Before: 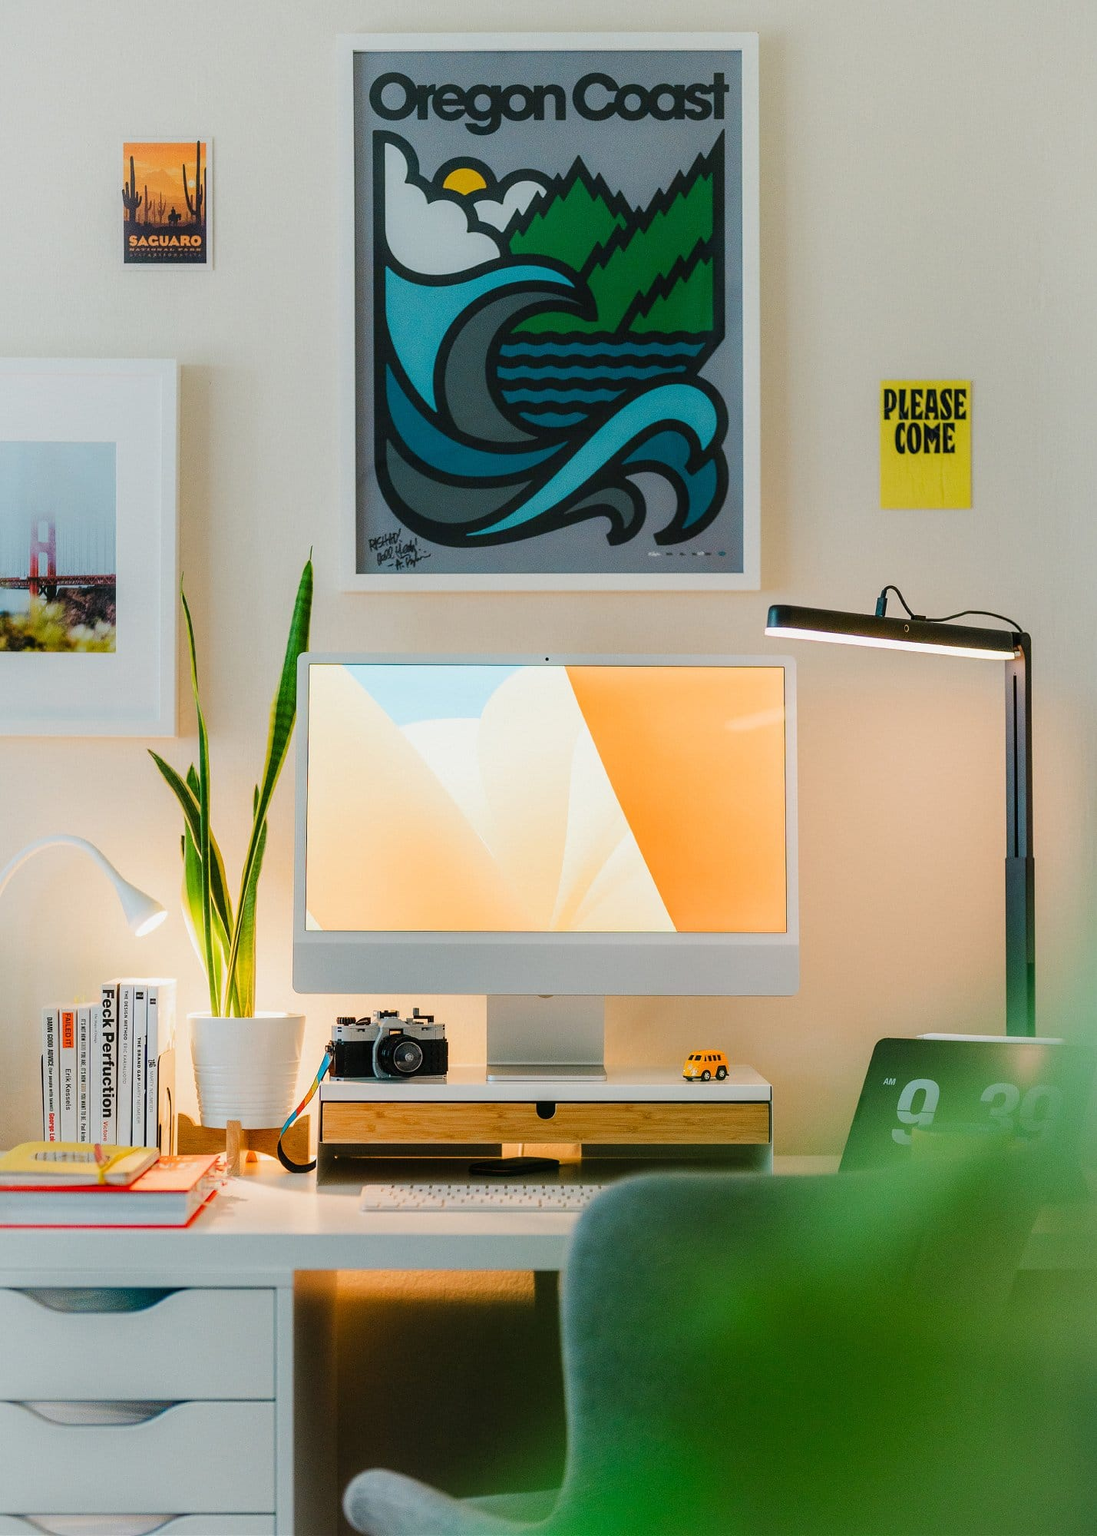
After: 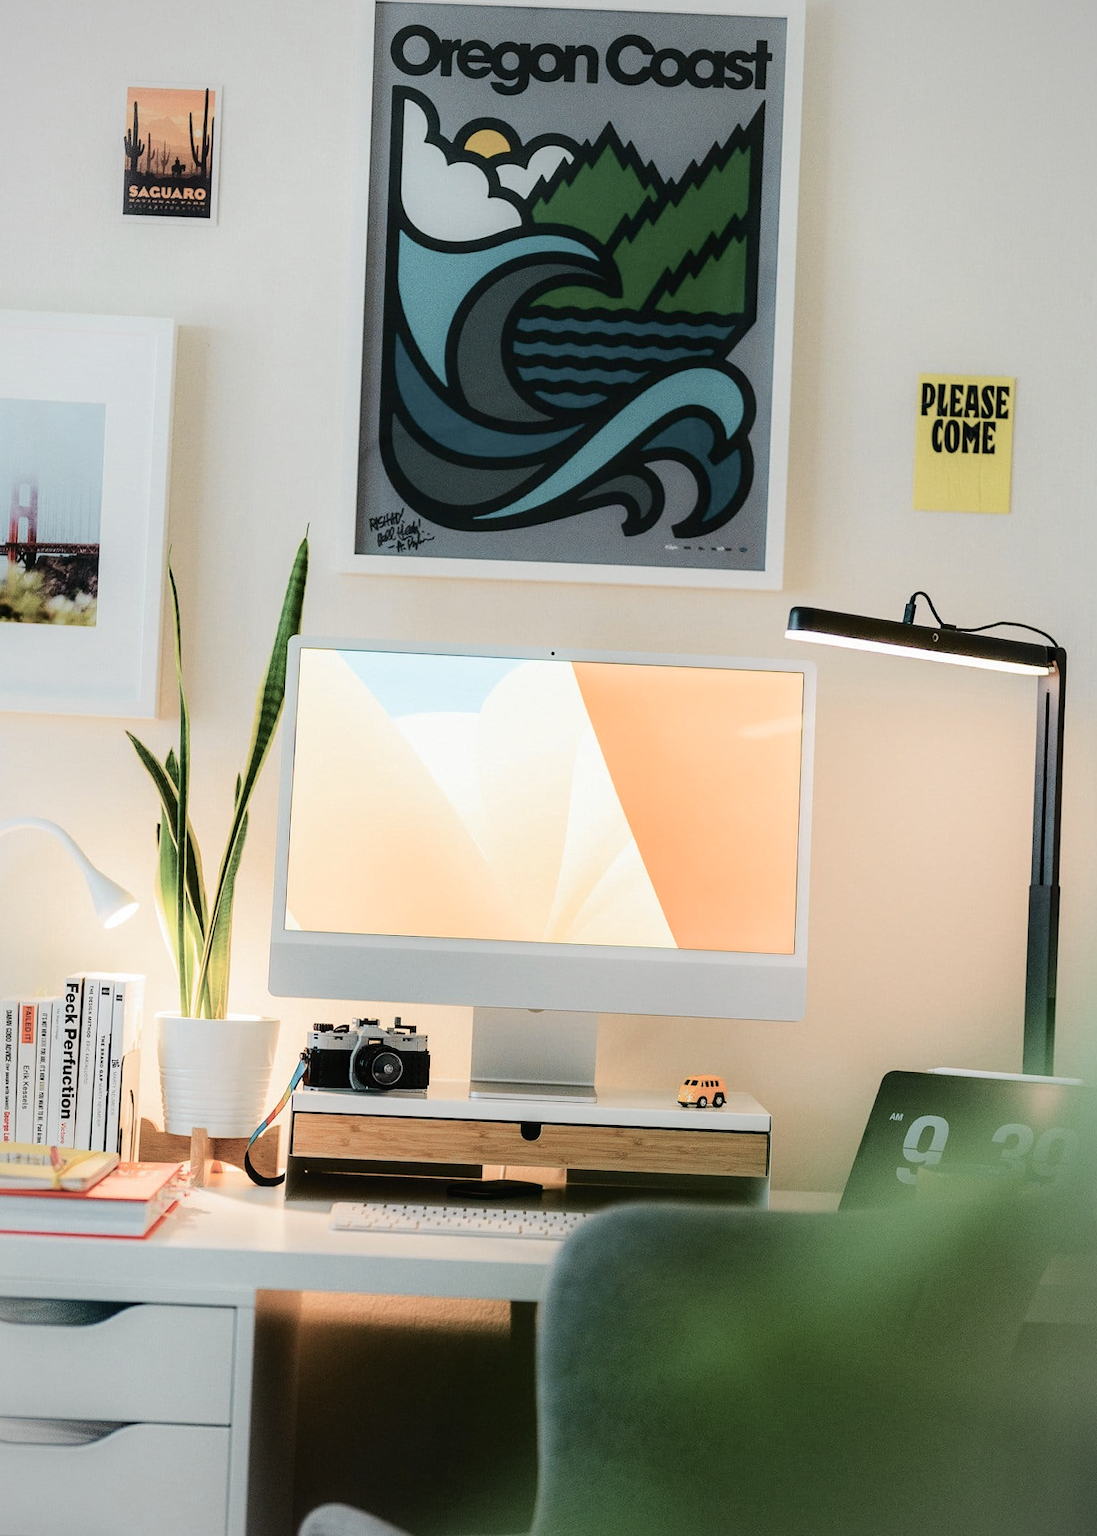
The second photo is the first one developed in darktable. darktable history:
vignetting: brightness -0.272
color correction: highlights b* -0.011, saturation 0.51
tone equalizer: -8 EV 0 EV, -7 EV 0.002 EV, -6 EV -0.003 EV, -5 EV -0.016 EV, -4 EV -0.072 EV, -3 EV -0.224 EV, -2 EV -0.284 EV, -1 EV 0.101 EV, +0 EV 0.298 EV
tone curve: curves: ch0 [(0, 0.008) (0.046, 0.032) (0.151, 0.108) (0.367, 0.379) (0.496, 0.526) (0.771, 0.786) (0.857, 0.85) (1, 0.965)]; ch1 [(0, 0) (0.248, 0.252) (0.388, 0.383) (0.482, 0.478) (0.499, 0.499) (0.518, 0.518) (0.544, 0.552) (0.585, 0.617) (0.683, 0.735) (0.823, 0.894) (1, 1)]; ch2 [(0, 0) (0.302, 0.284) (0.427, 0.417) (0.473, 0.47) (0.503, 0.503) (0.523, 0.518) (0.55, 0.563) (0.624, 0.643) (0.753, 0.764) (1, 1)], color space Lab, independent channels, preserve colors none
crop and rotate: angle -2.49°
velvia: strength 6.37%
